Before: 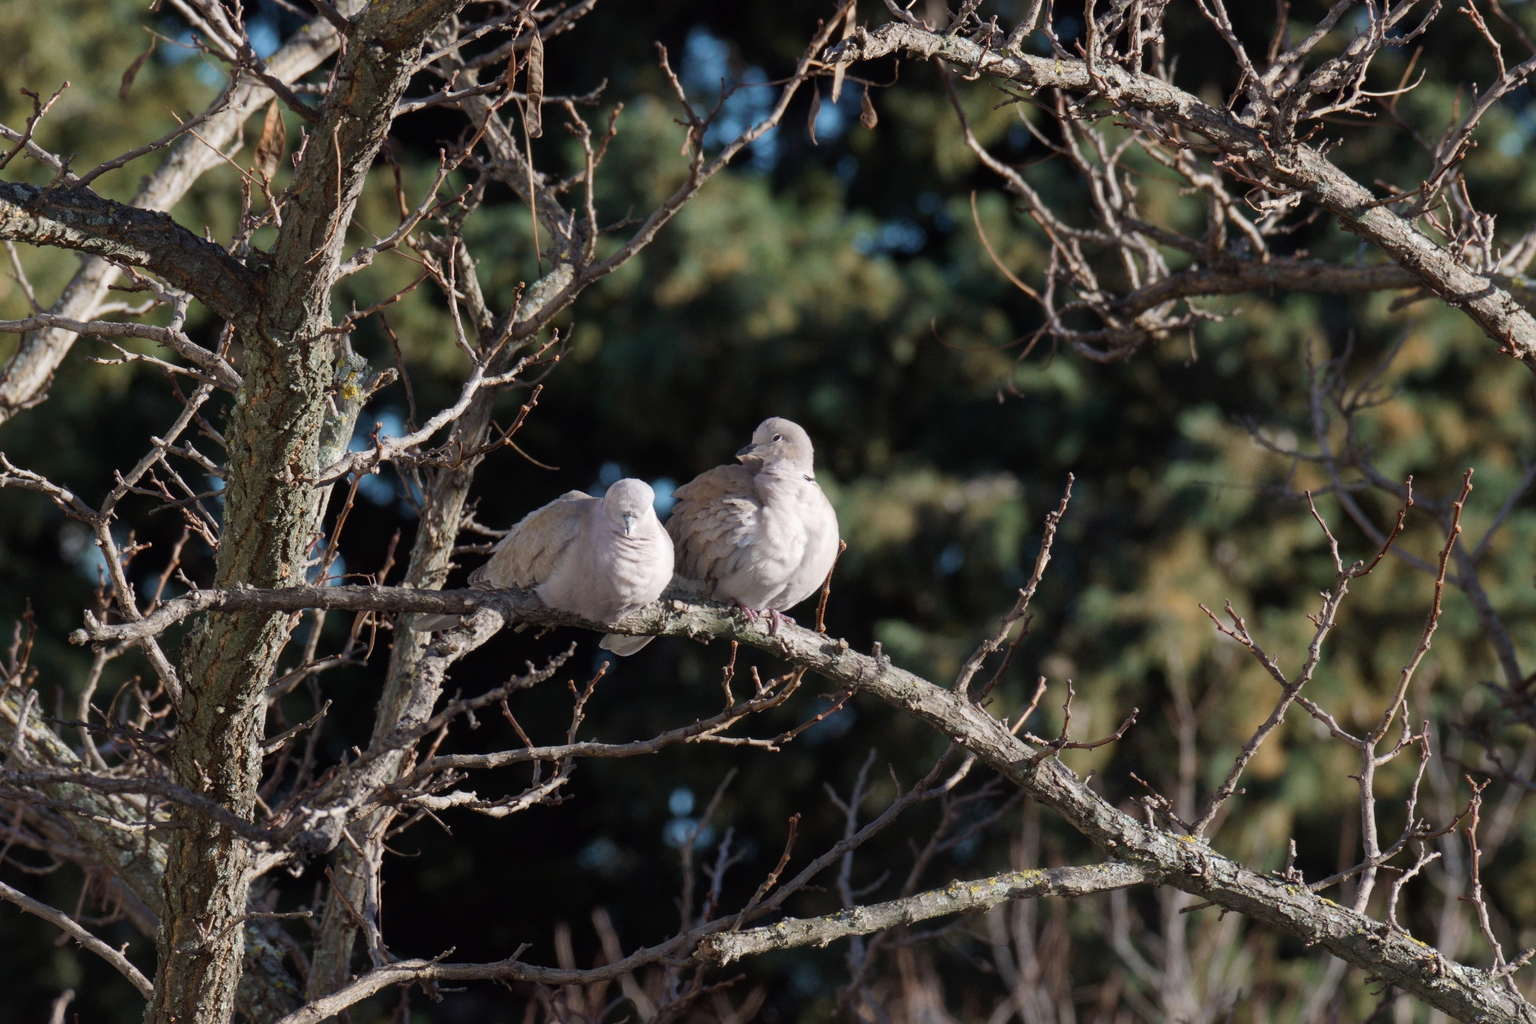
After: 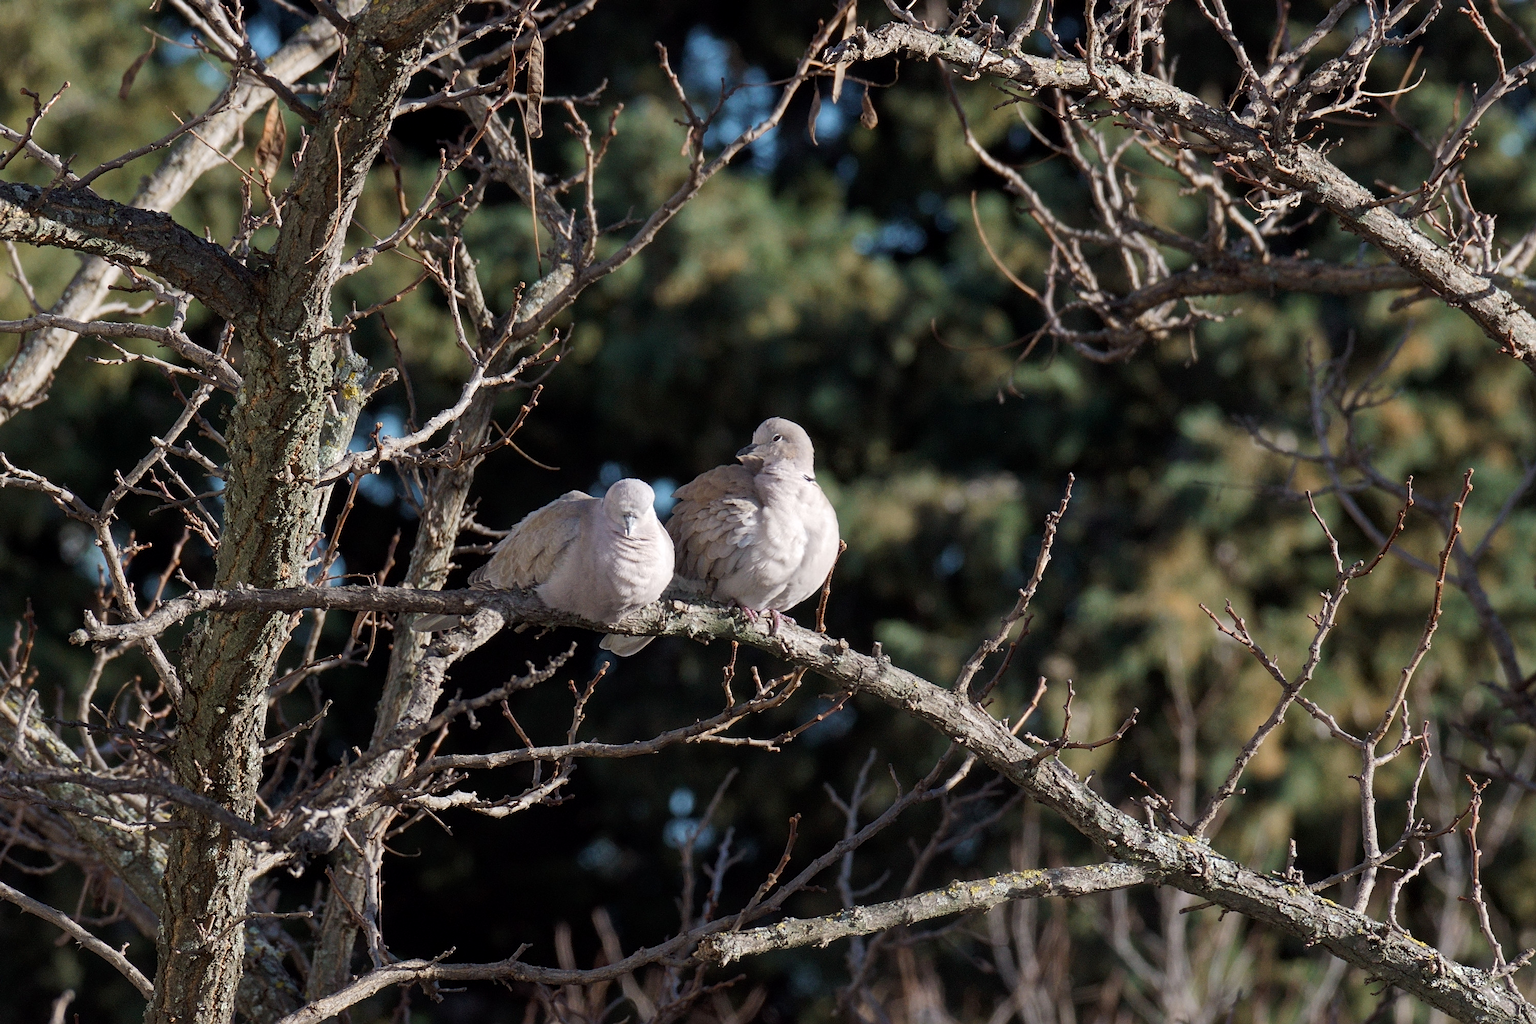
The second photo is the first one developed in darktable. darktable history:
local contrast: highlights 101%, shadows 102%, detail 119%, midtone range 0.2
sharpen: on, module defaults
